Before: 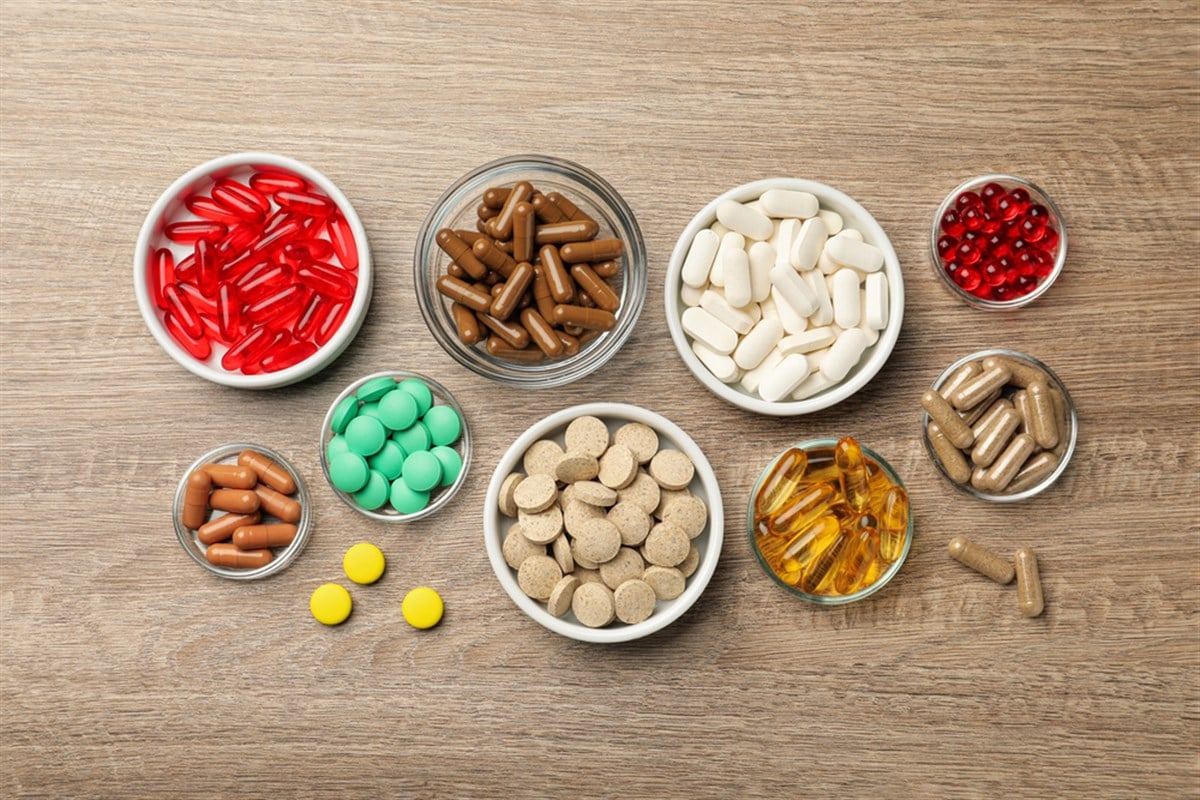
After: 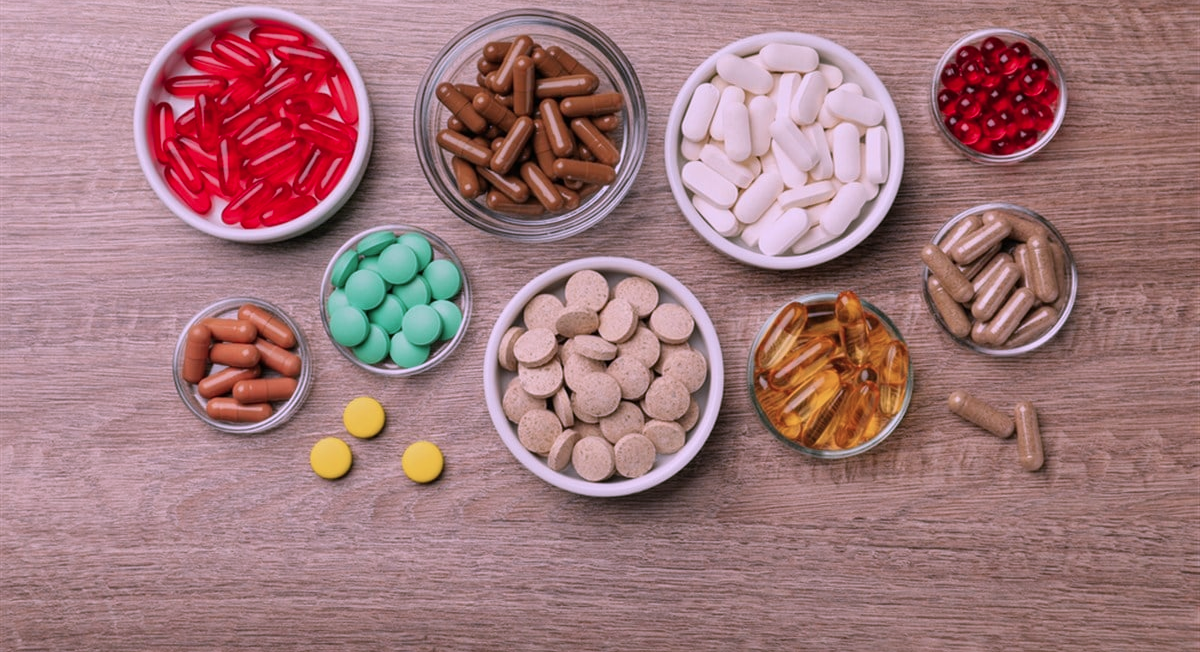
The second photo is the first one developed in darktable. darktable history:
exposure: exposure -0.432 EV, compensate highlight preservation false
color correction: highlights a* 15.69, highlights b* -20.13
crop and rotate: top 18.384%
